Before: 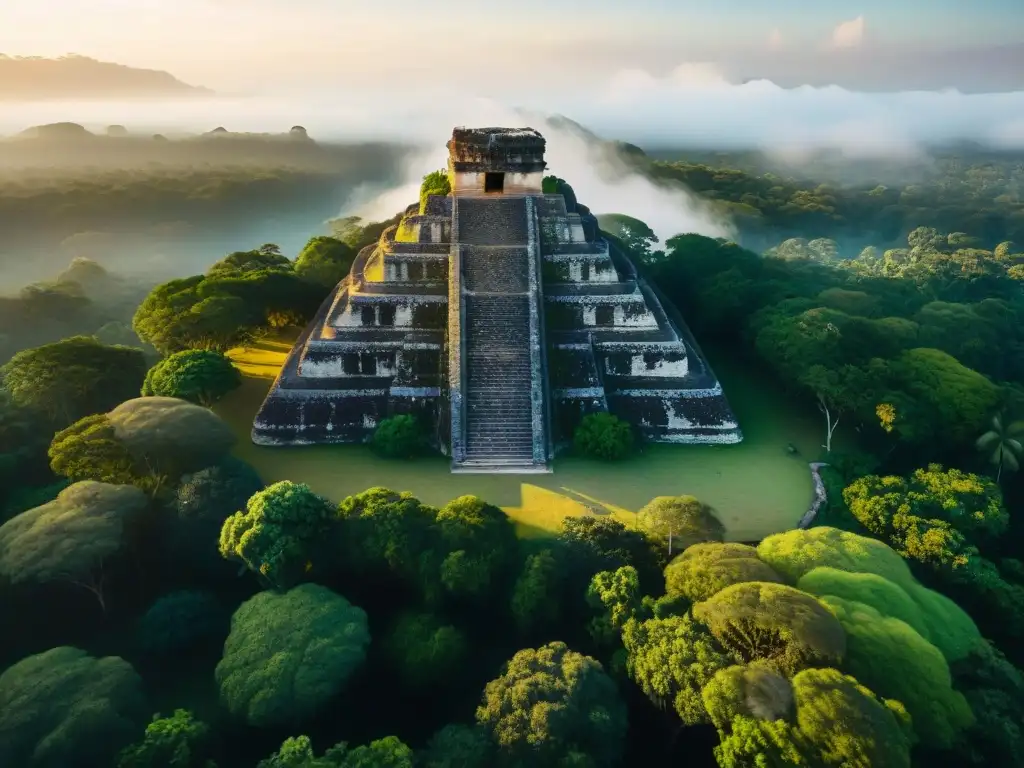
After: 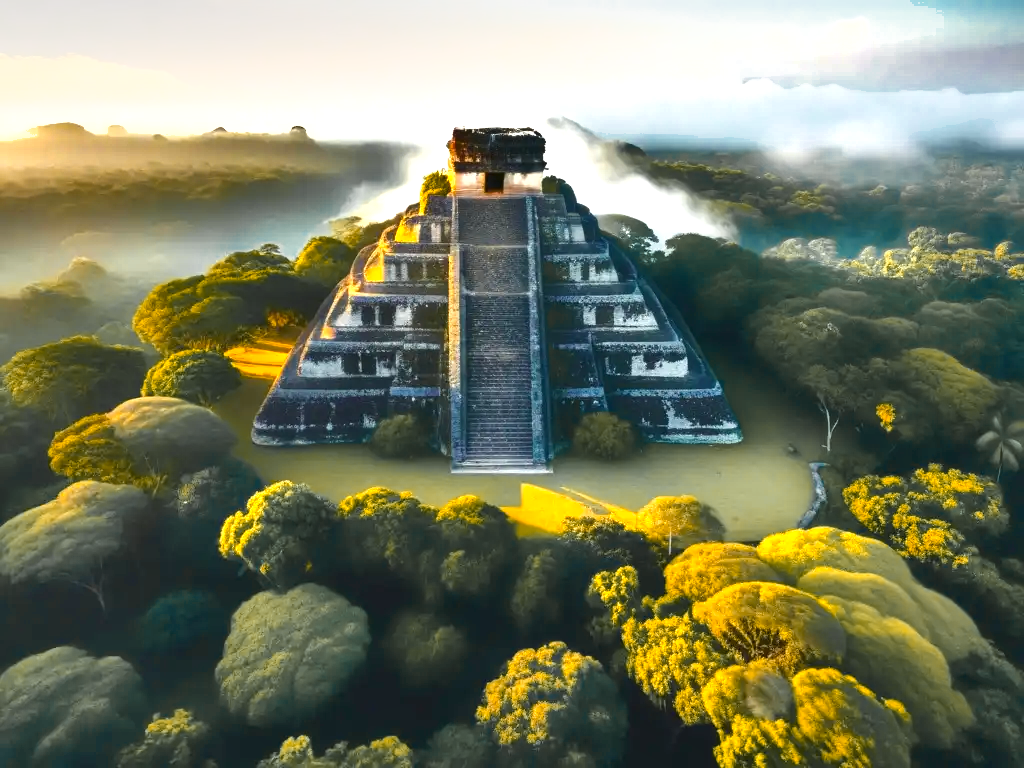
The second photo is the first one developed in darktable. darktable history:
shadows and highlights: soften with gaussian
contrast brightness saturation: contrast -0.08, brightness -0.04, saturation -0.11
exposure: black level correction 0, exposure 1.2 EV, compensate exposure bias true, compensate highlight preservation false
color zones: curves: ch0 [(0, 0.499) (0.143, 0.5) (0.286, 0.5) (0.429, 0.476) (0.571, 0.284) (0.714, 0.243) (0.857, 0.449) (1, 0.499)]; ch1 [(0, 0.532) (0.143, 0.645) (0.286, 0.696) (0.429, 0.211) (0.571, 0.504) (0.714, 0.493) (0.857, 0.495) (1, 0.532)]; ch2 [(0, 0.5) (0.143, 0.5) (0.286, 0.427) (0.429, 0.324) (0.571, 0.5) (0.714, 0.5) (0.857, 0.5) (1, 0.5)]
color balance: mode lift, gamma, gain (sRGB)
